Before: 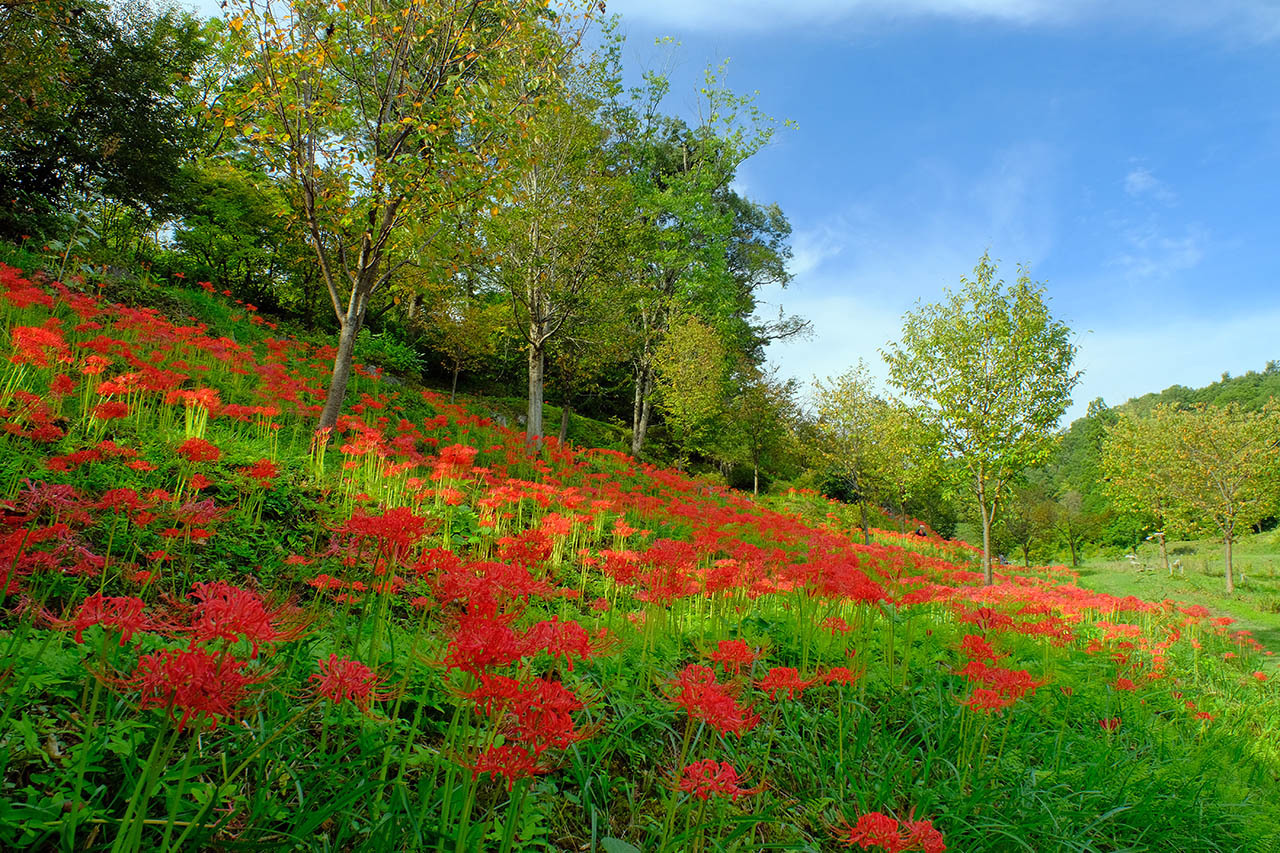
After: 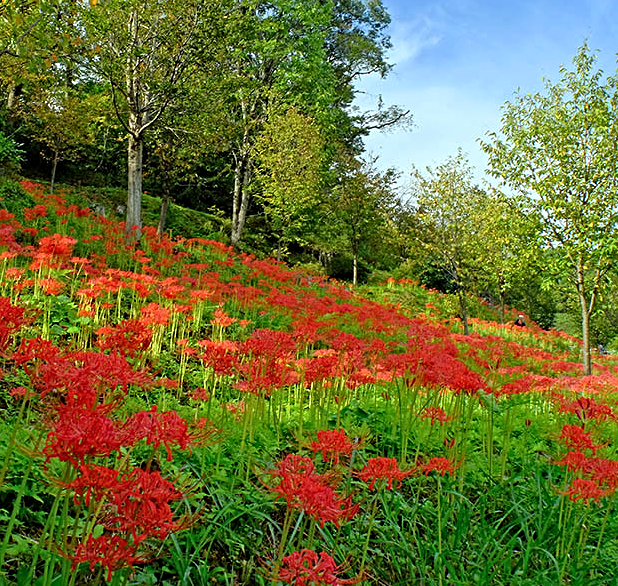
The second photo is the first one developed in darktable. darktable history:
white balance: red 0.982, blue 1.018
crop: left 31.379%, top 24.658%, right 20.326%, bottom 6.628%
sharpen: amount 0.2
contrast equalizer: y [[0.5, 0.501, 0.525, 0.597, 0.58, 0.514], [0.5 ×6], [0.5 ×6], [0 ×6], [0 ×6]]
